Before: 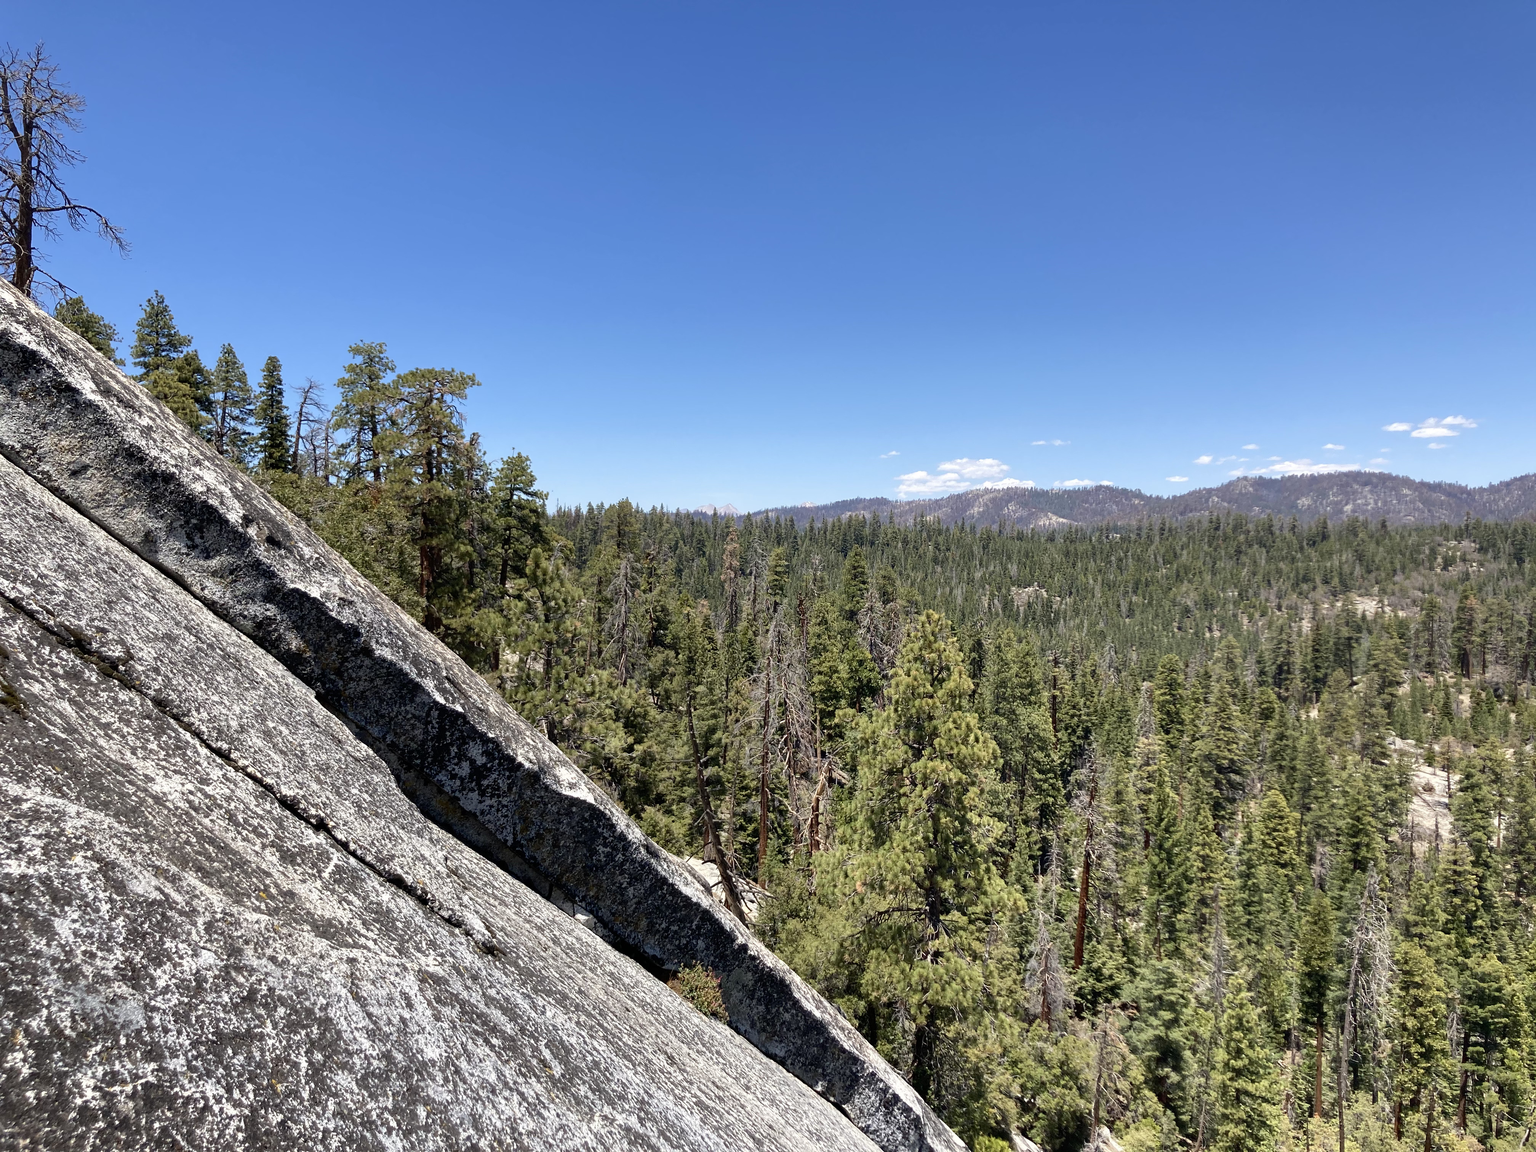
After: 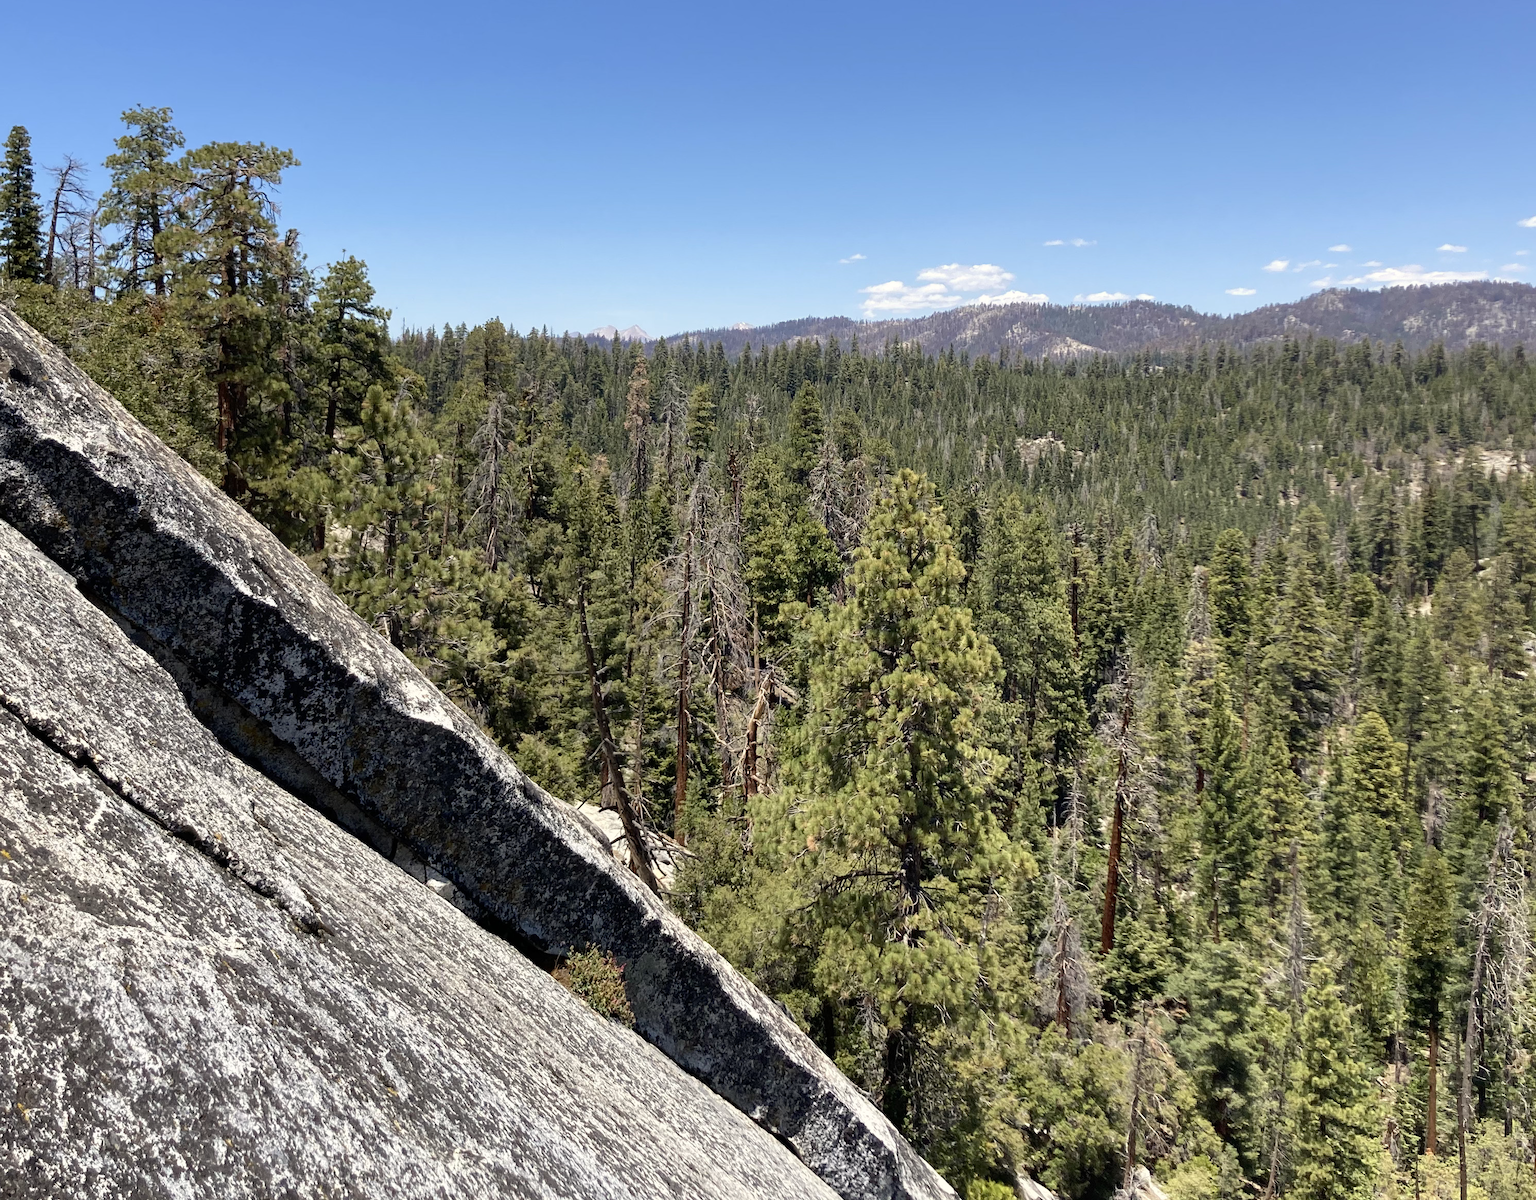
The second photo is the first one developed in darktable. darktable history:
crop: left 16.871%, top 22.857%, right 9.116%
color correction: highlights b* 3
